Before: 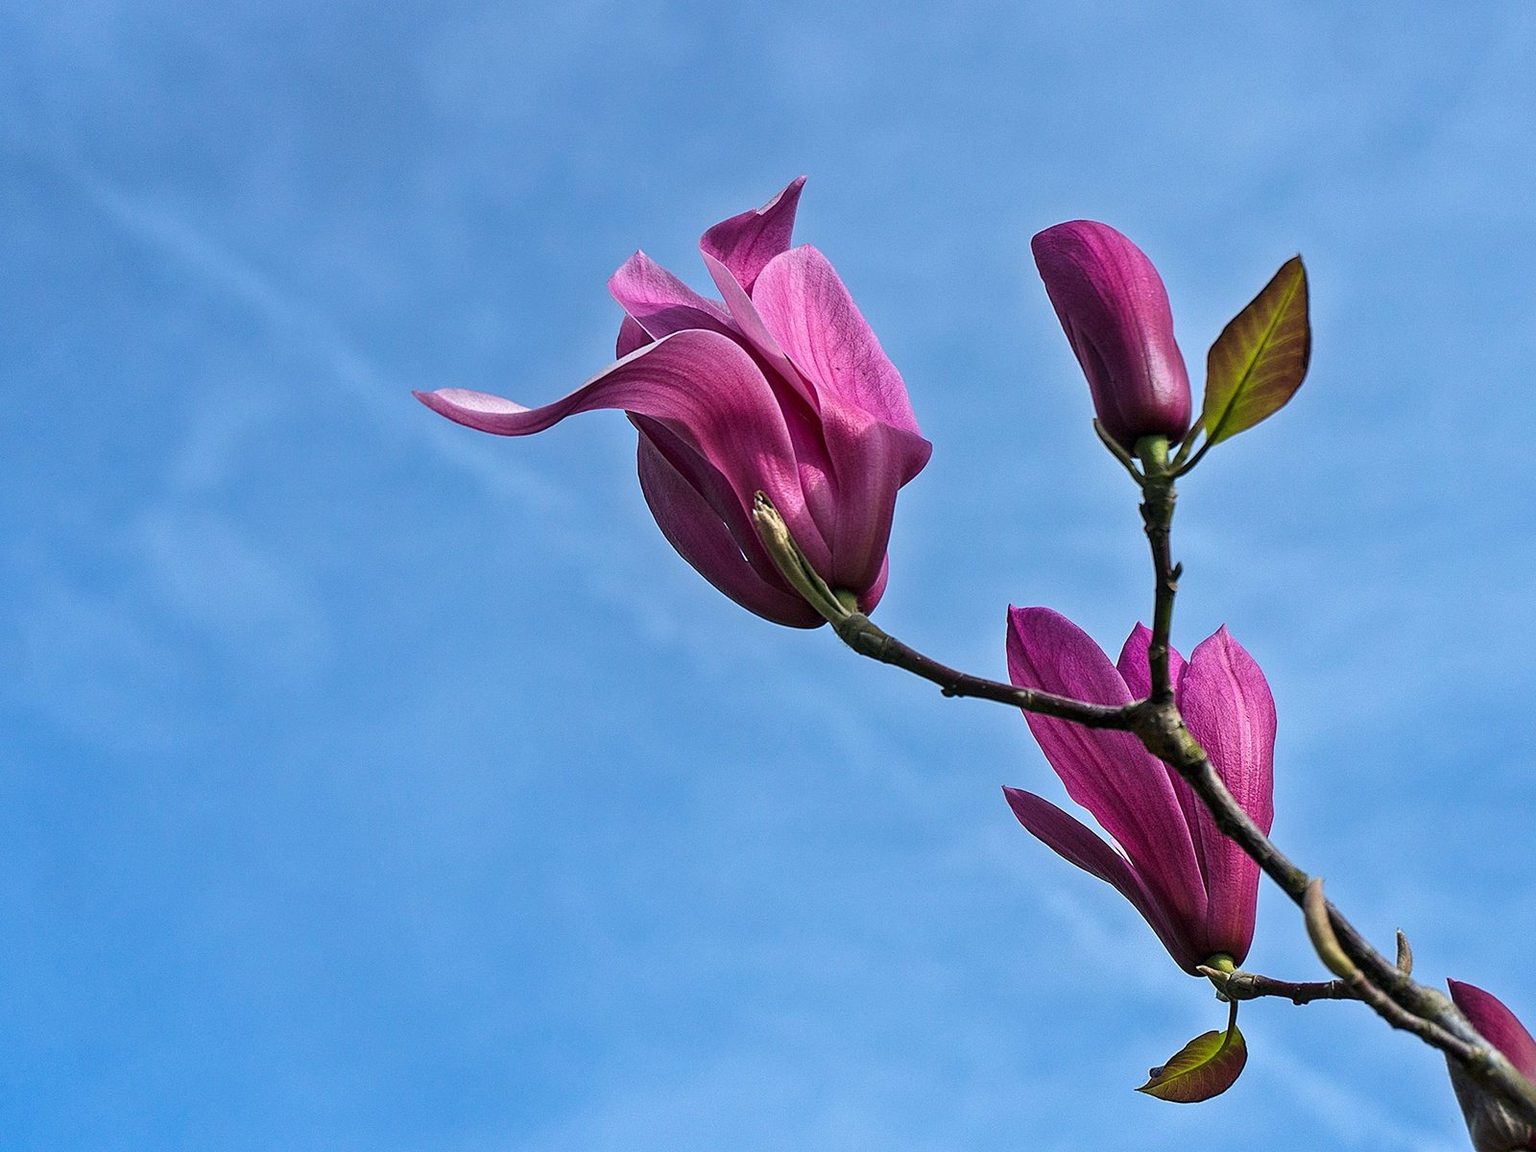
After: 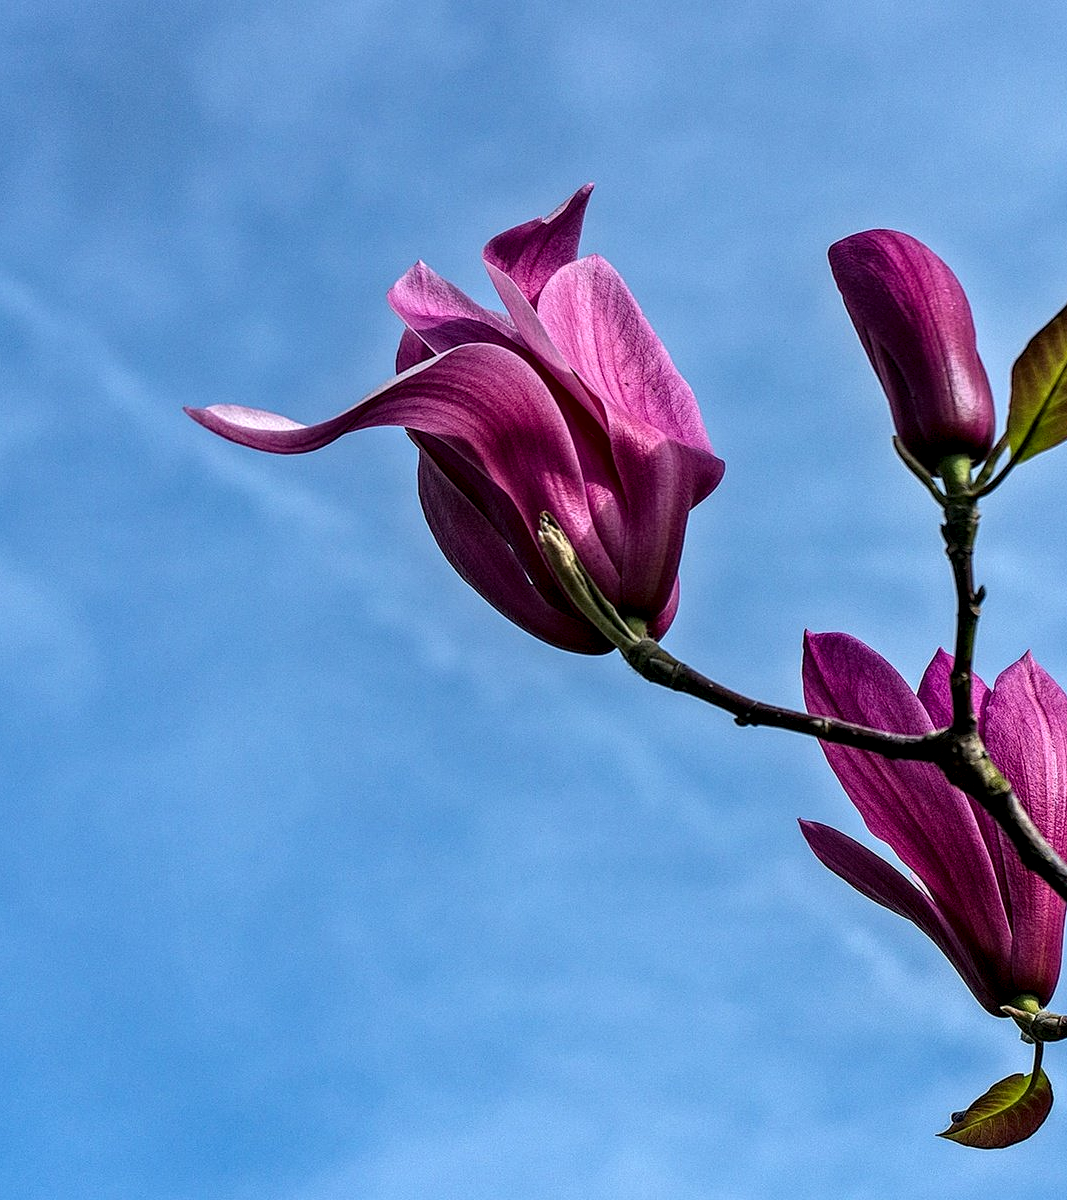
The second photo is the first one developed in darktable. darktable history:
crop: left 15.401%, right 17.855%
local contrast: highlights 60%, shadows 60%, detail 160%
